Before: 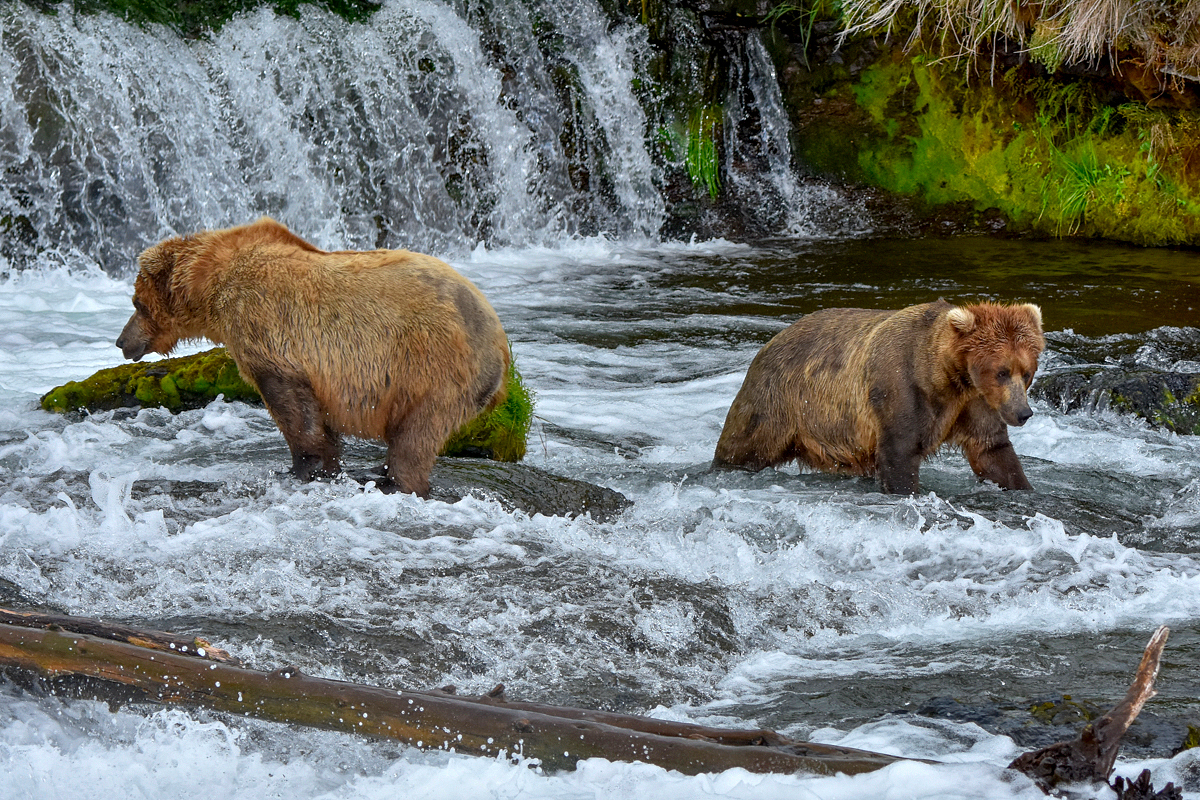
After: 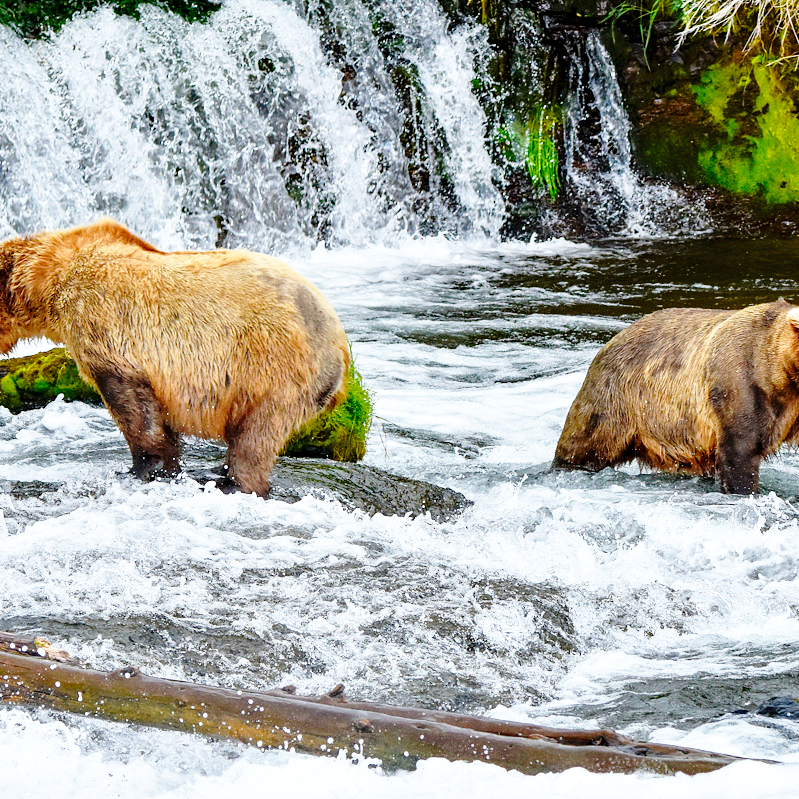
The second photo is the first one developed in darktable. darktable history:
base curve: curves: ch0 [(0, 0) (0.028, 0.03) (0.105, 0.232) (0.387, 0.748) (0.754, 0.968) (1, 1)], fusion 1, exposure shift 0.576, preserve colors none
crop and rotate: left 13.342%, right 19.991%
color balance: mode lift, gamma, gain (sRGB)
